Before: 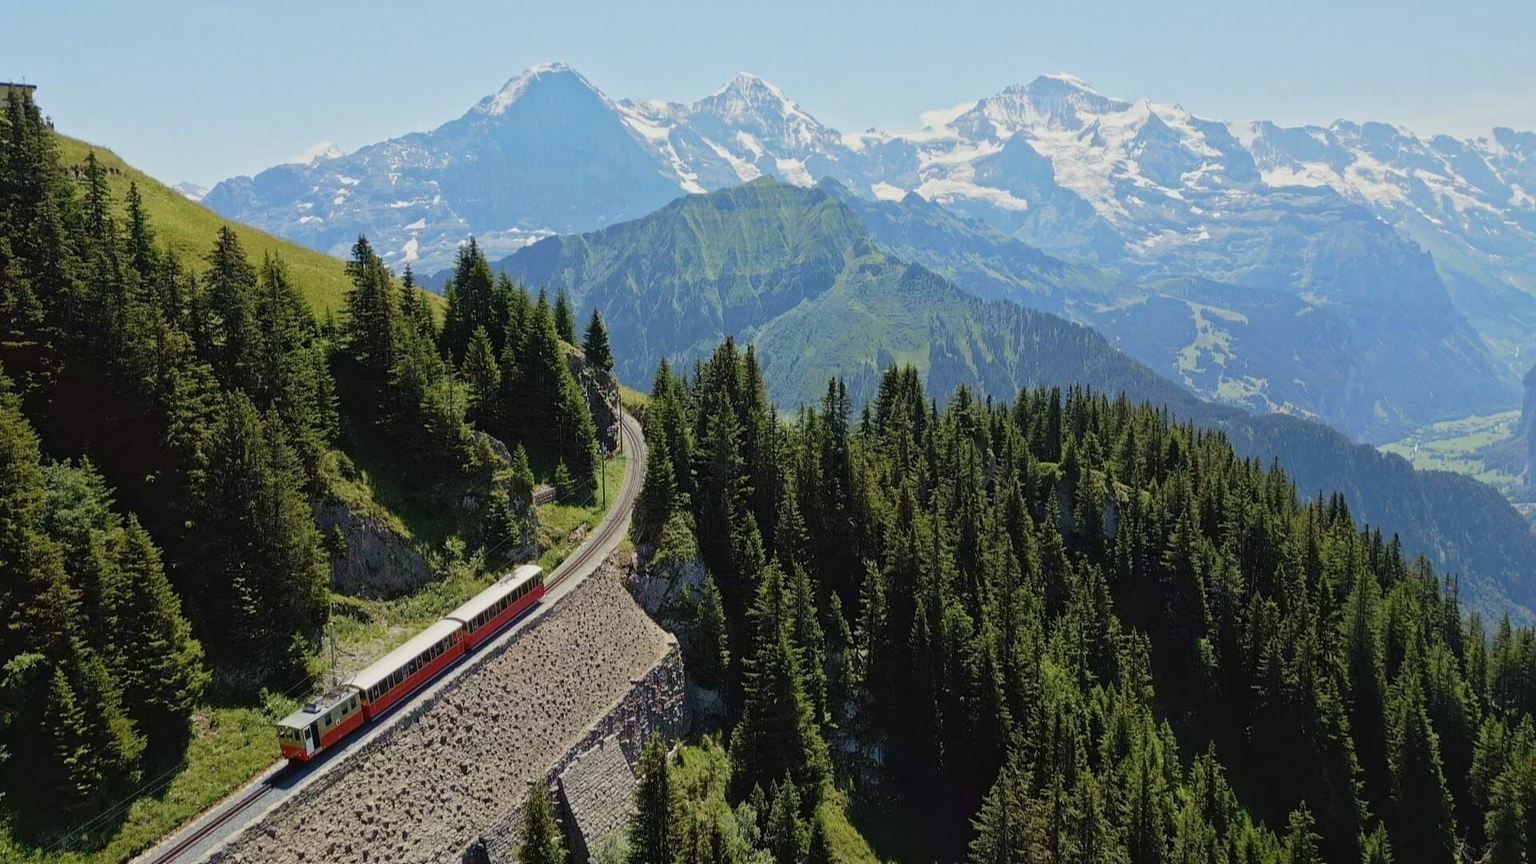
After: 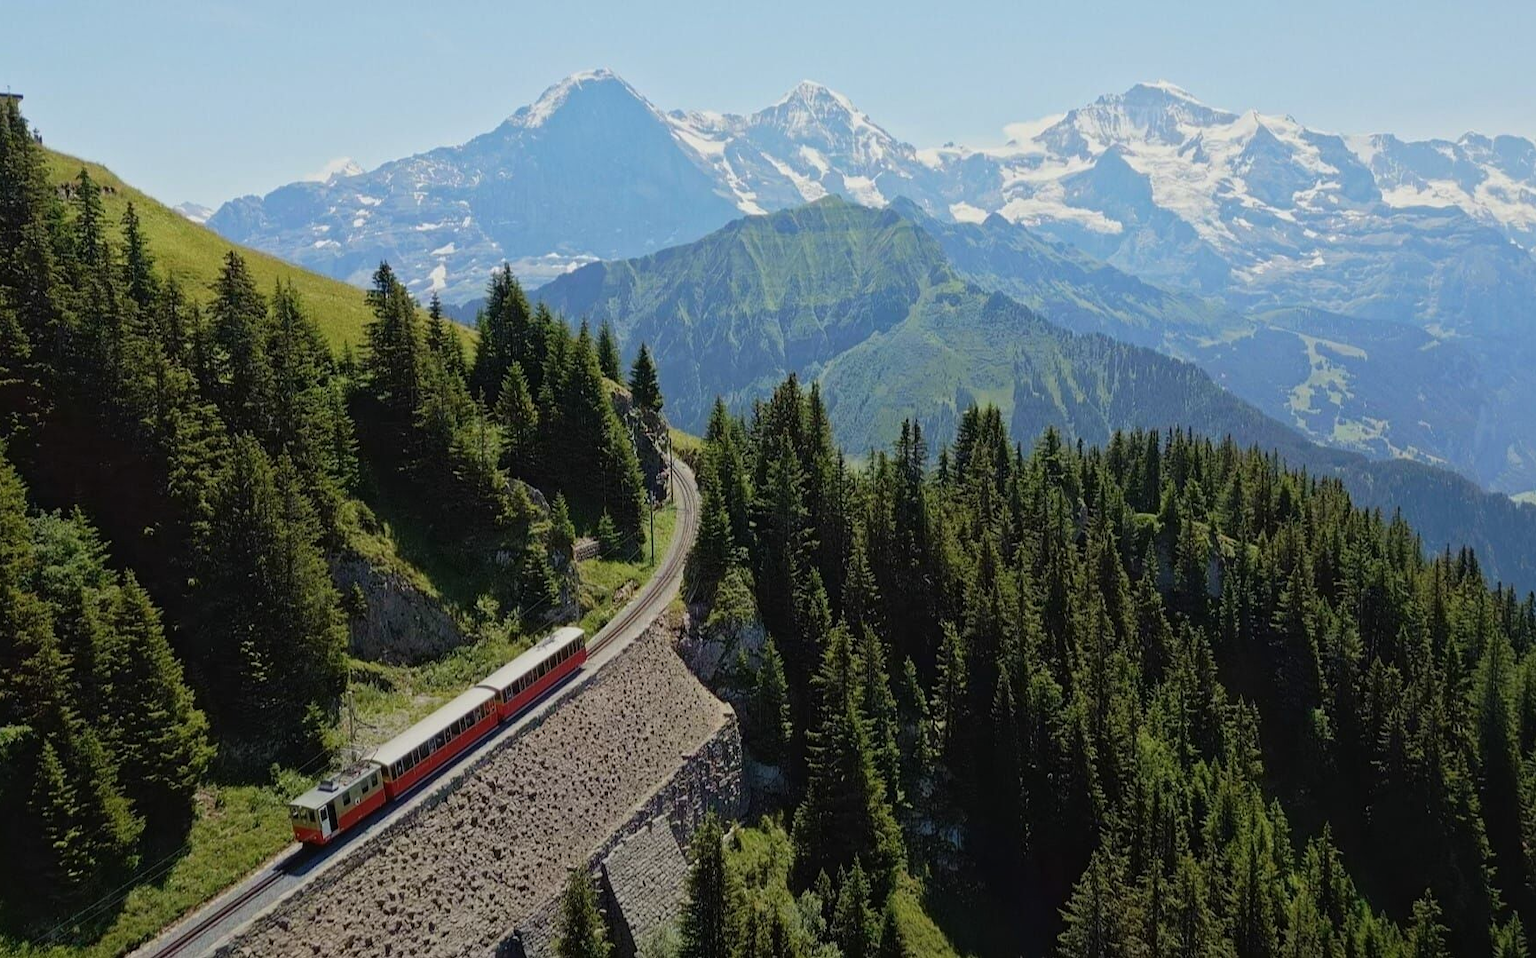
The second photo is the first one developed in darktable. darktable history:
crop and rotate: left 1.088%, right 8.807%
graduated density: rotation -180°, offset 27.42
